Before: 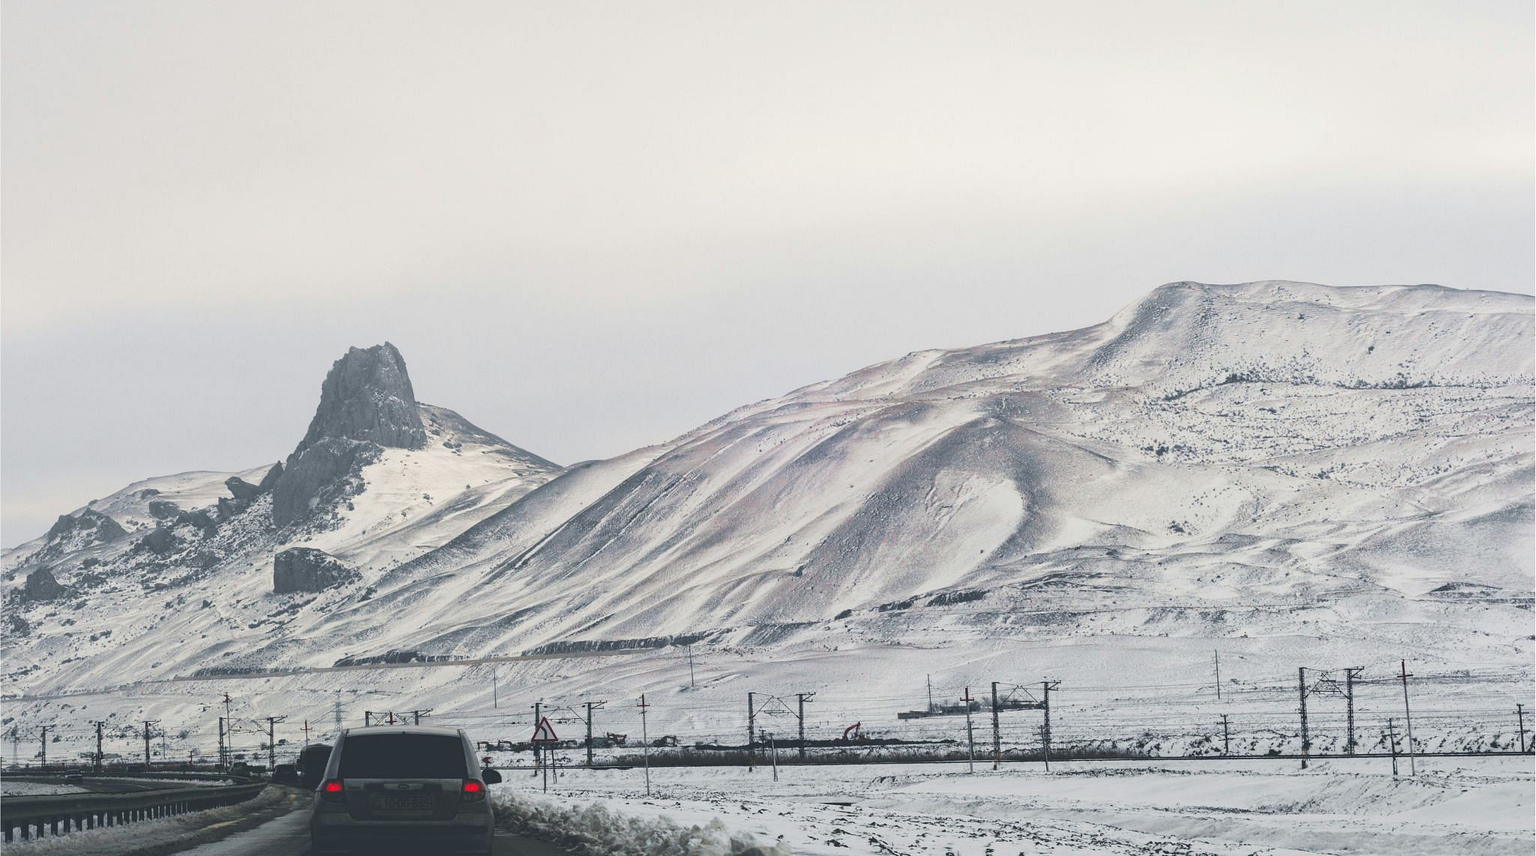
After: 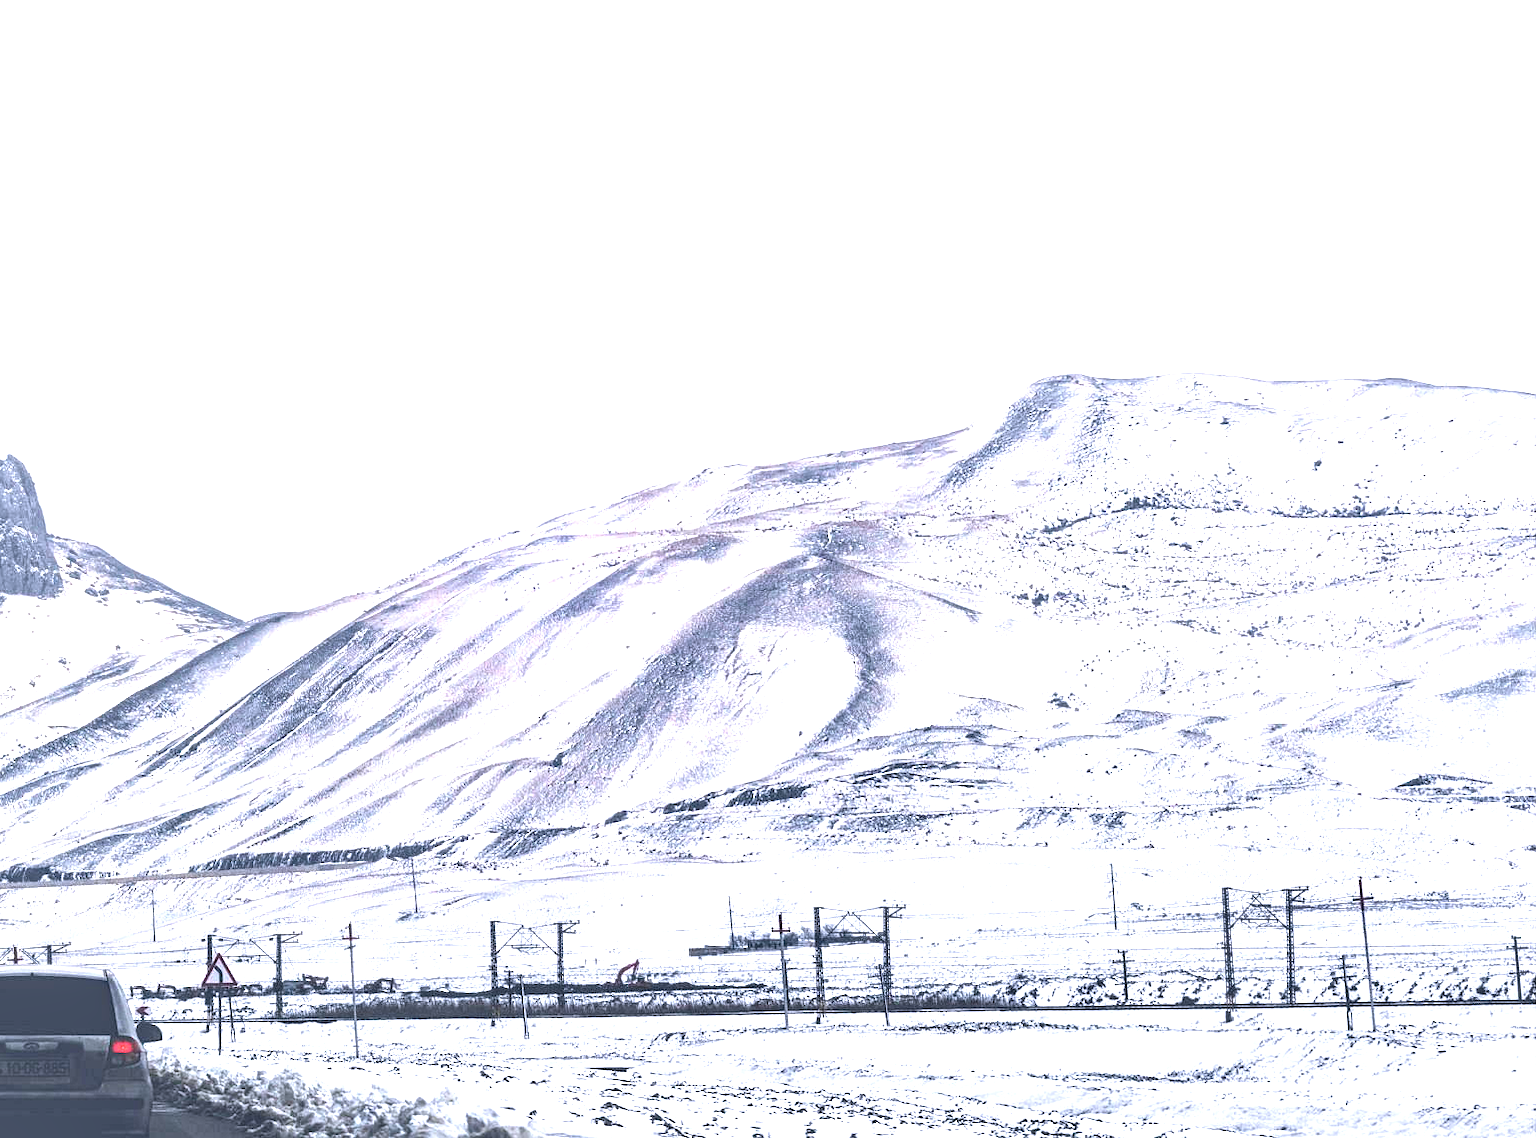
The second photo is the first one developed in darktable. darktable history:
color calibration: illuminant custom, x 0.363, y 0.384, temperature 4527.88 K
exposure: exposure 1.27 EV, compensate highlight preservation false
crop and rotate: left 24.736%
local contrast: highlights 79%, shadows 56%, detail 174%, midtone range 0.429
